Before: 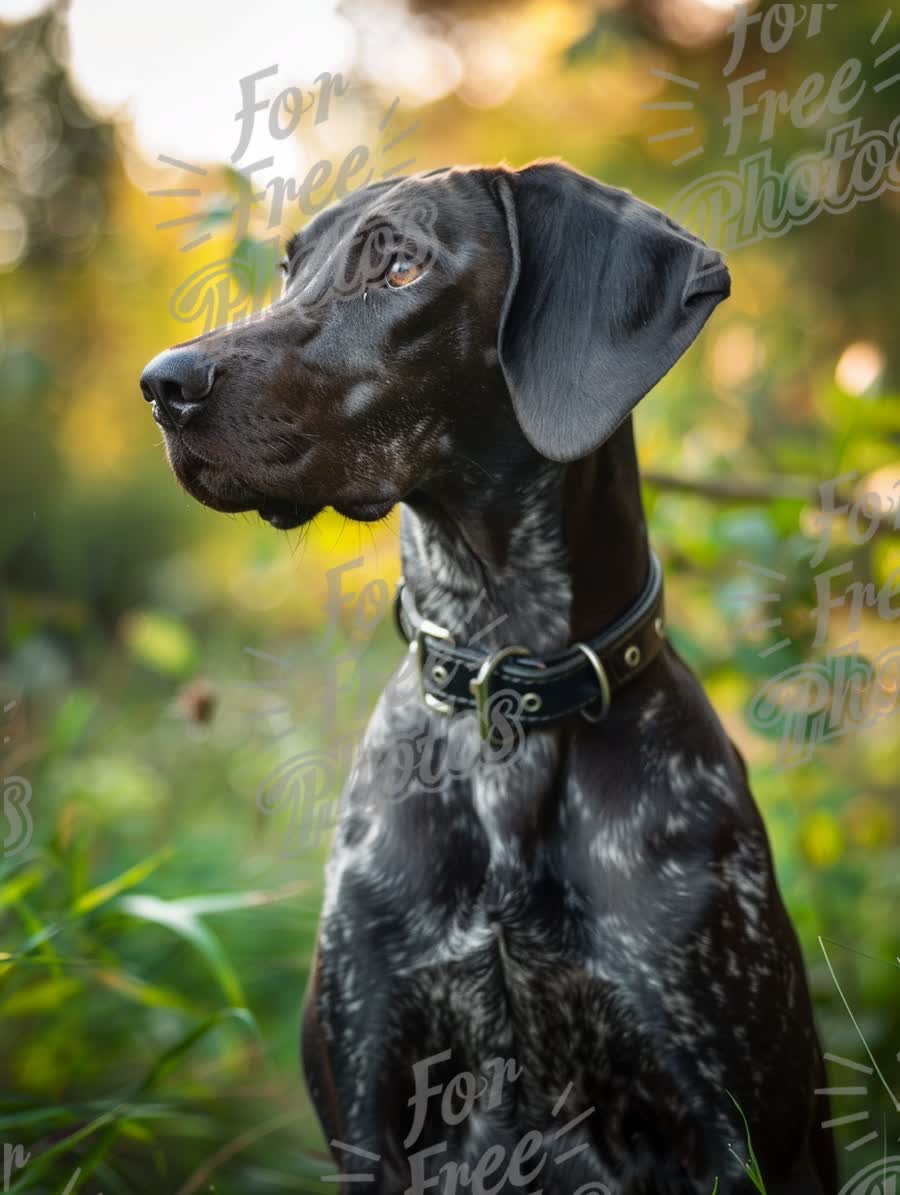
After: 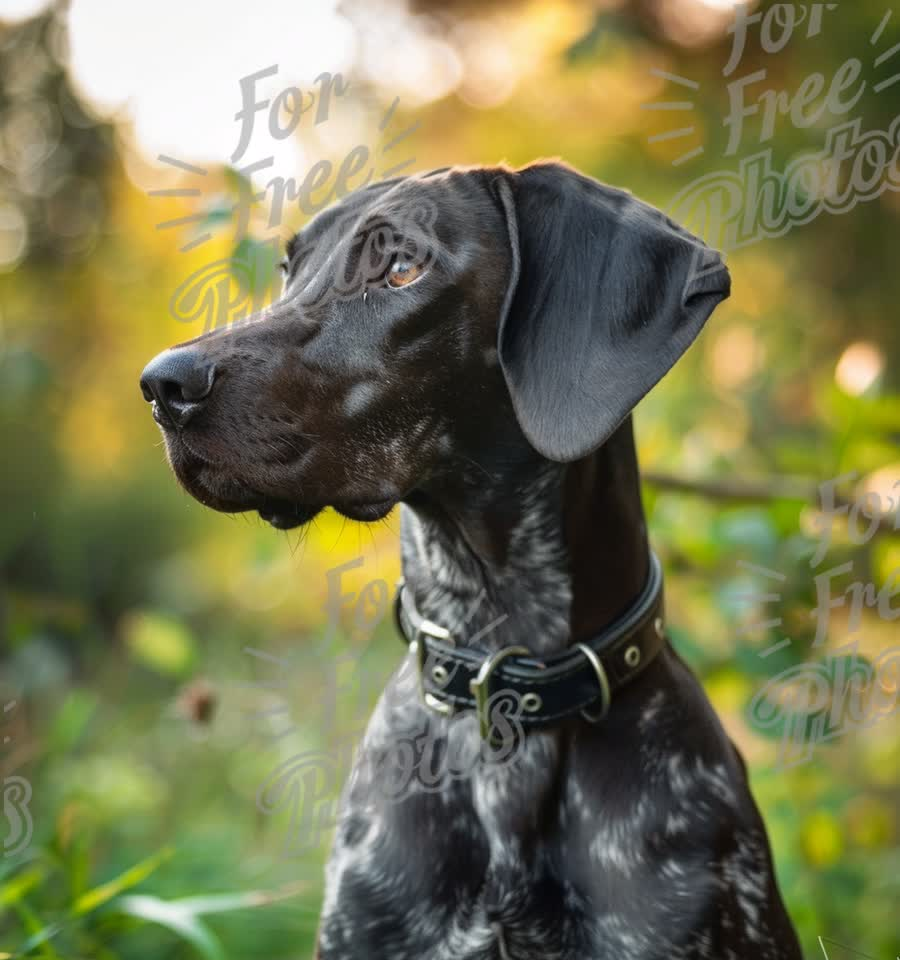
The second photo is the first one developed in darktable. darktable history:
crop: bottom 19.593%
